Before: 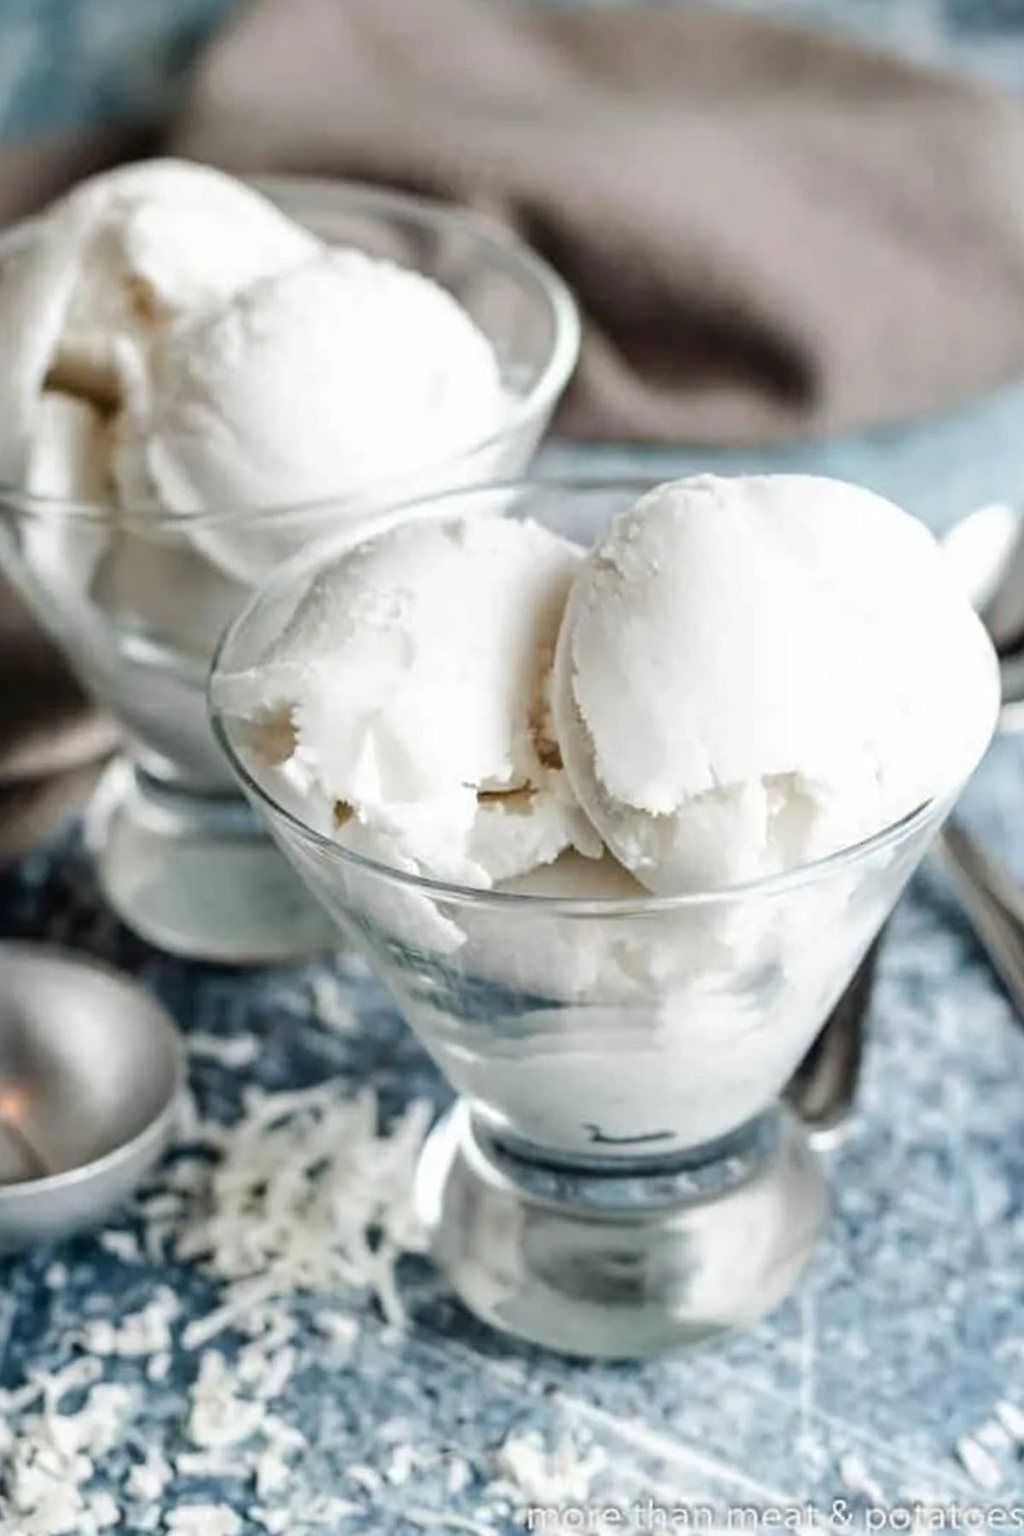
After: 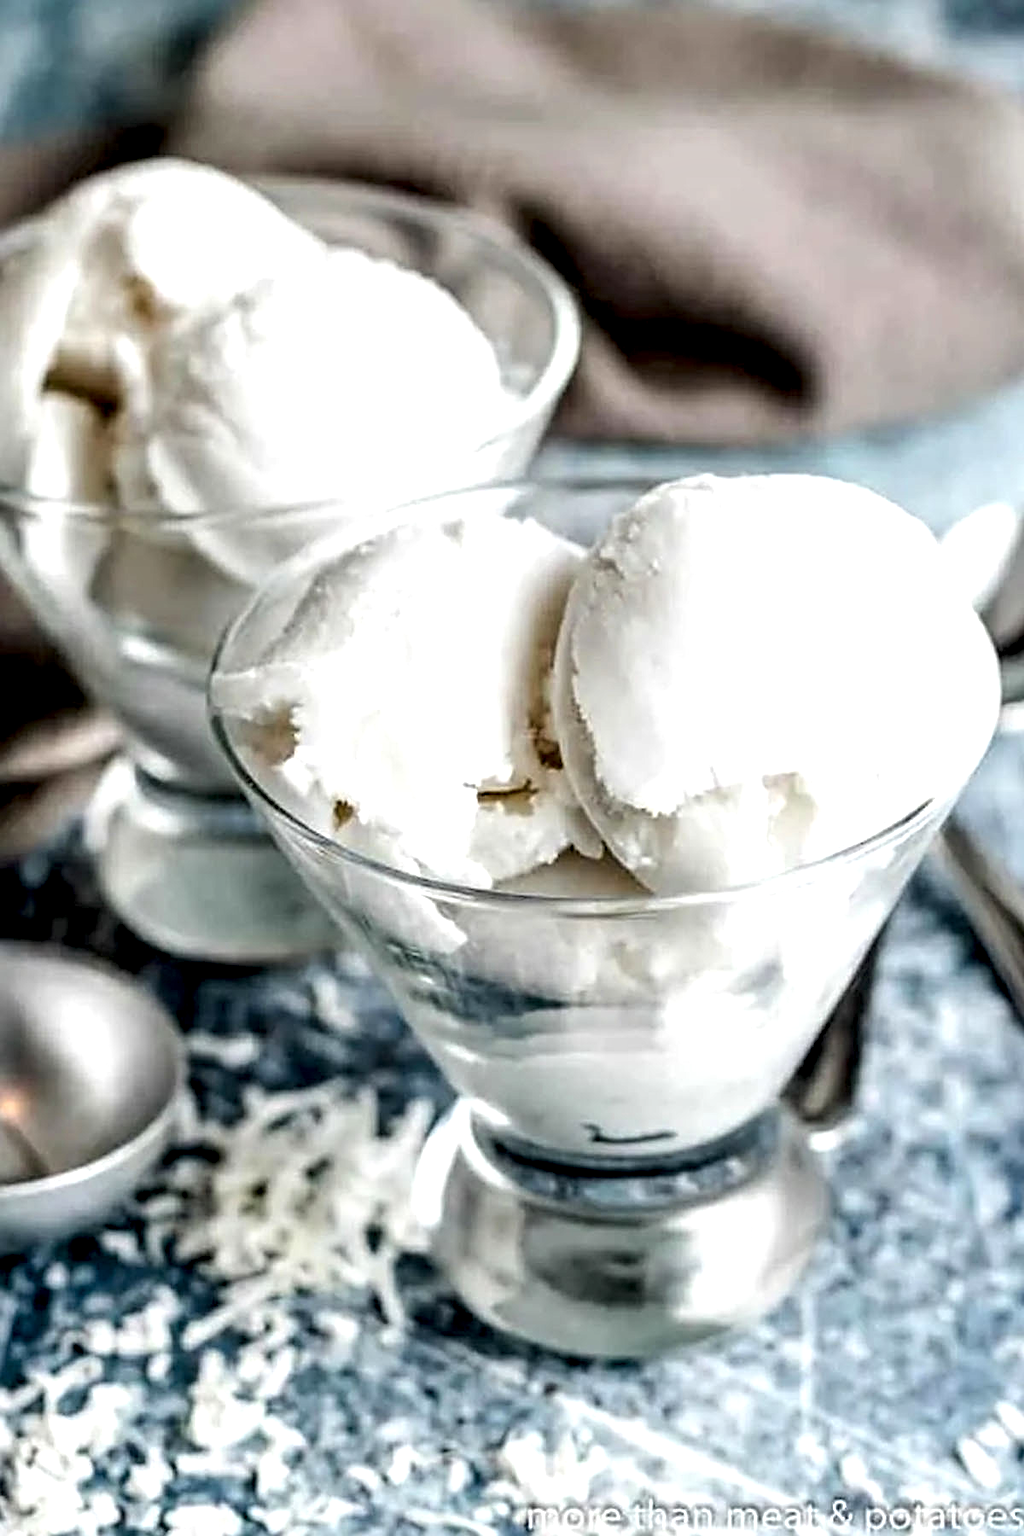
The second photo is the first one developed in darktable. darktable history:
contrast brightness saturation: contrast 0.03, brightness 0.06, saturation 0.13
local contrast: highlights 80%, shadows 57%, detail 175%, midtone range 0.602
sharpen: on, module defaults
